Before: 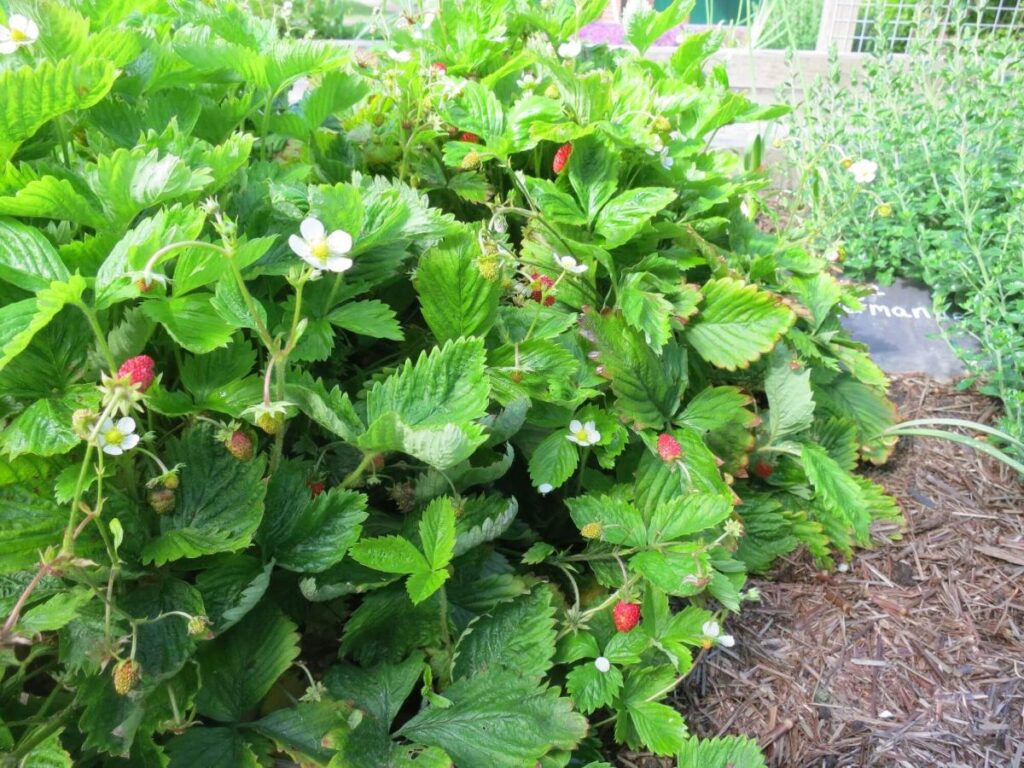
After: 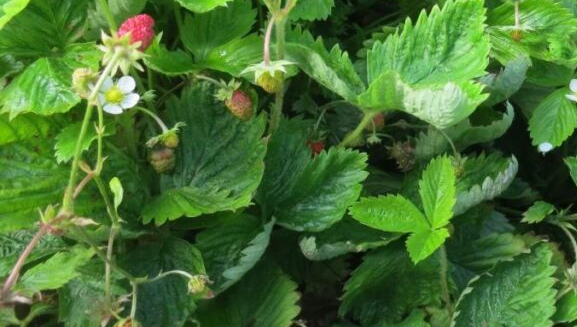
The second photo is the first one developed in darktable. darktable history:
crop: top 44.445%, right 43.642%, bottom 12.953%
